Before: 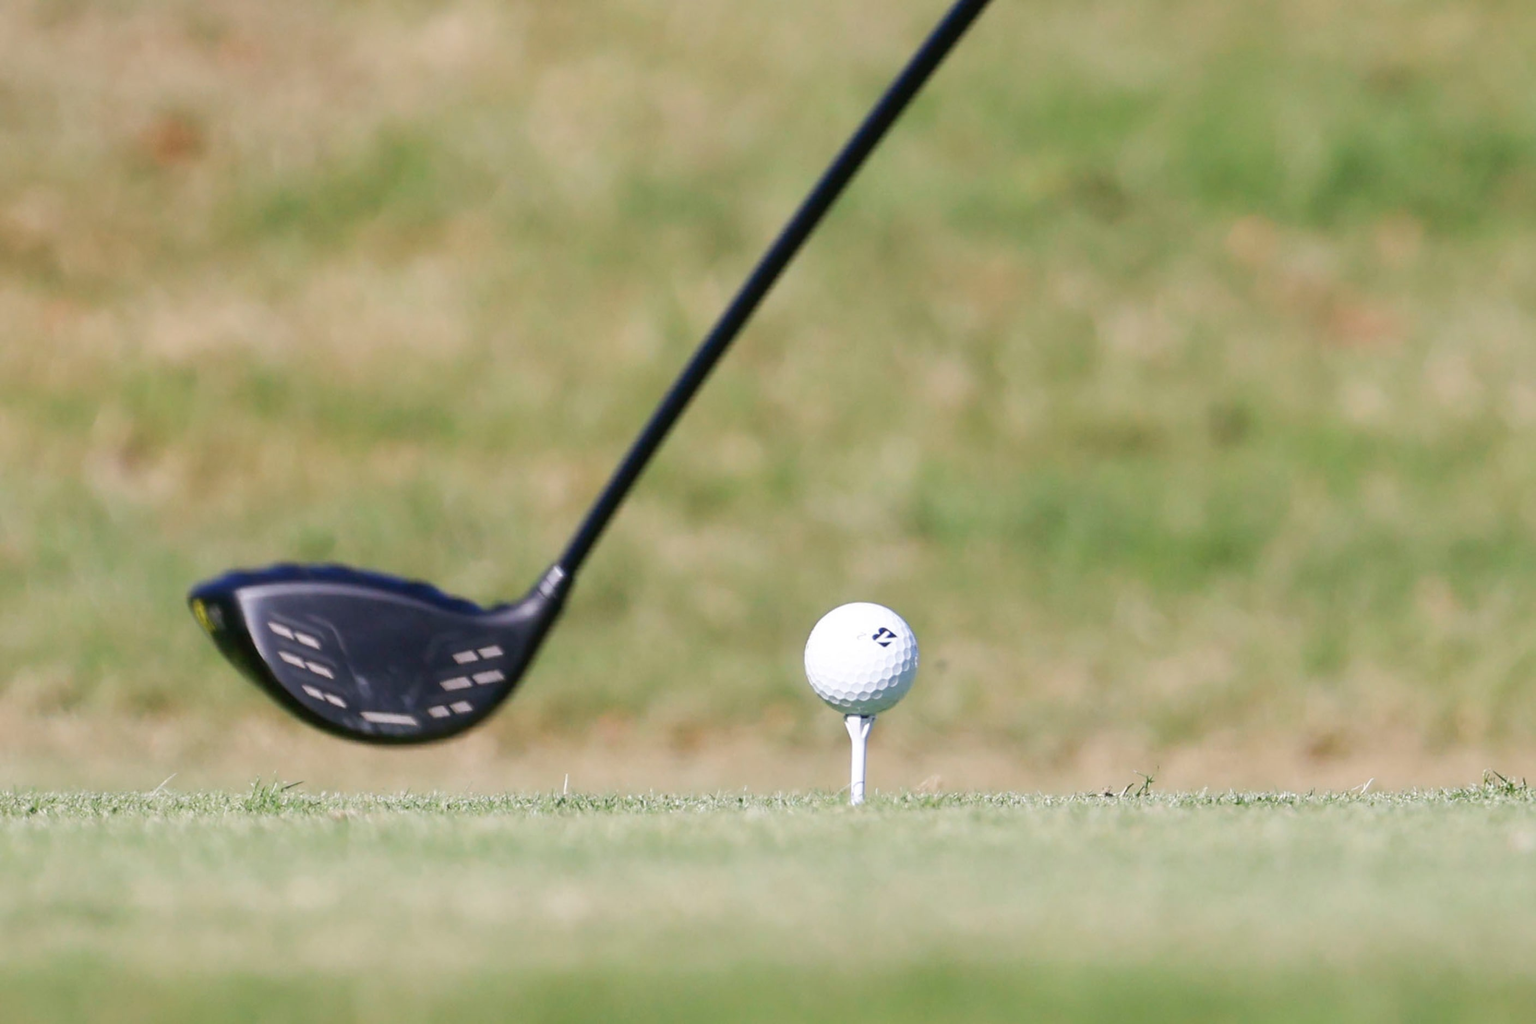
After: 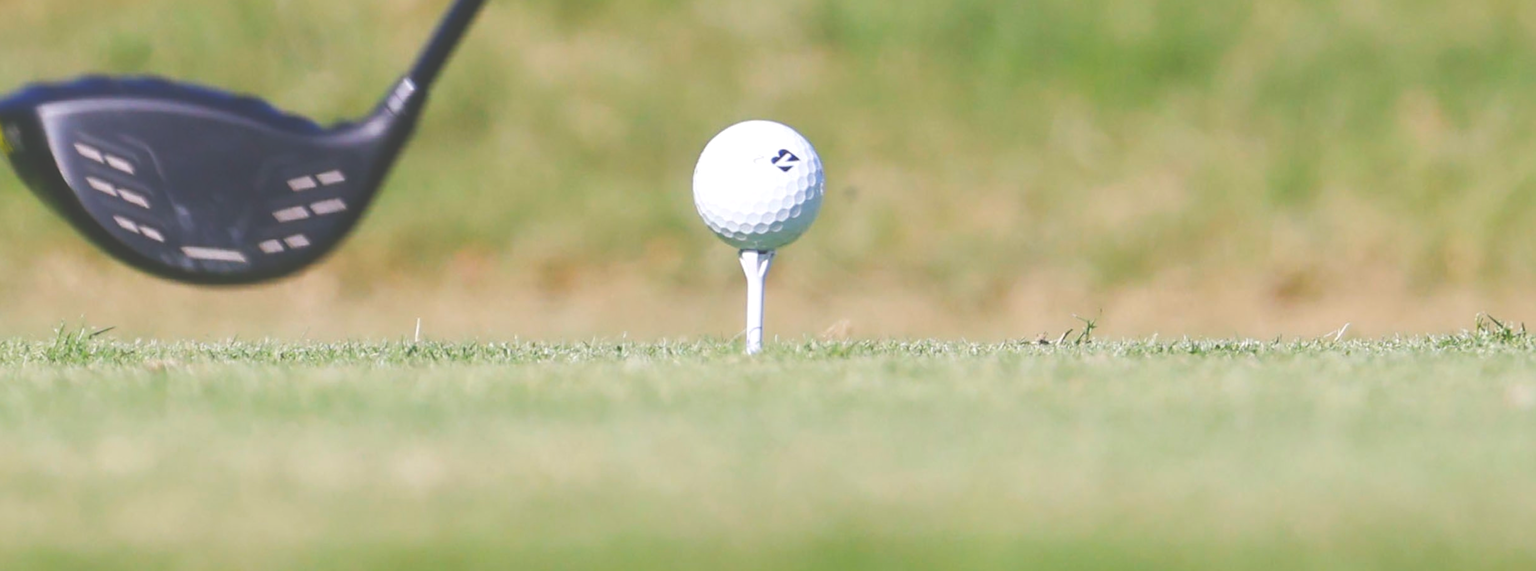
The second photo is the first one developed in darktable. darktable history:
crop and rotate: left 13.304%, top 48.673%, bottom 2.947%
exposure: black level correction -0.041, exposure 0.062 EV, compensate exposure bias true, compensate highlight preservation false
color balance rgb: global offset › luminance 0.278%, perceptual saturation grading › global saturation 30.24%, global vibrance 9.885%
